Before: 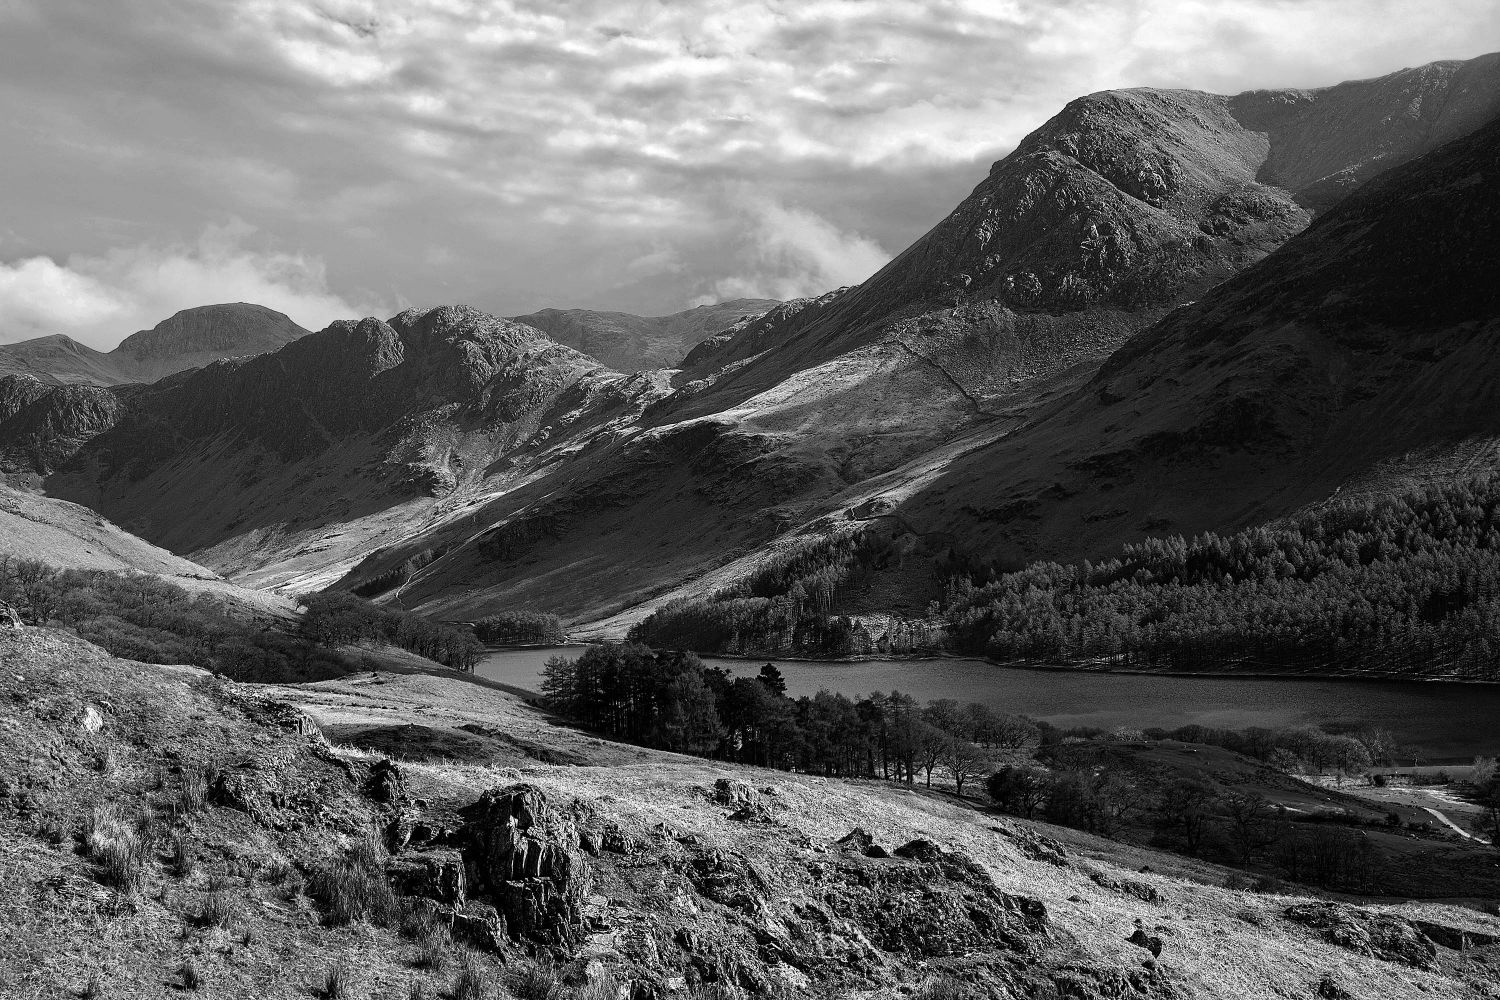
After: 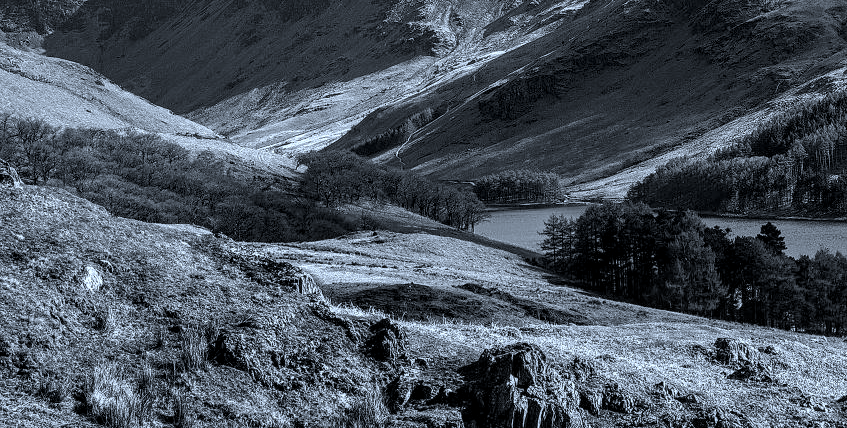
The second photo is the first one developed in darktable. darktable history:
crop: top 44.149%, right 43.499%, bottom 13.039%
local contrast: detail 130%
color calibration: illuminant as shot in camera, x 0.379, y 0.381, temperature 4103.47 K
